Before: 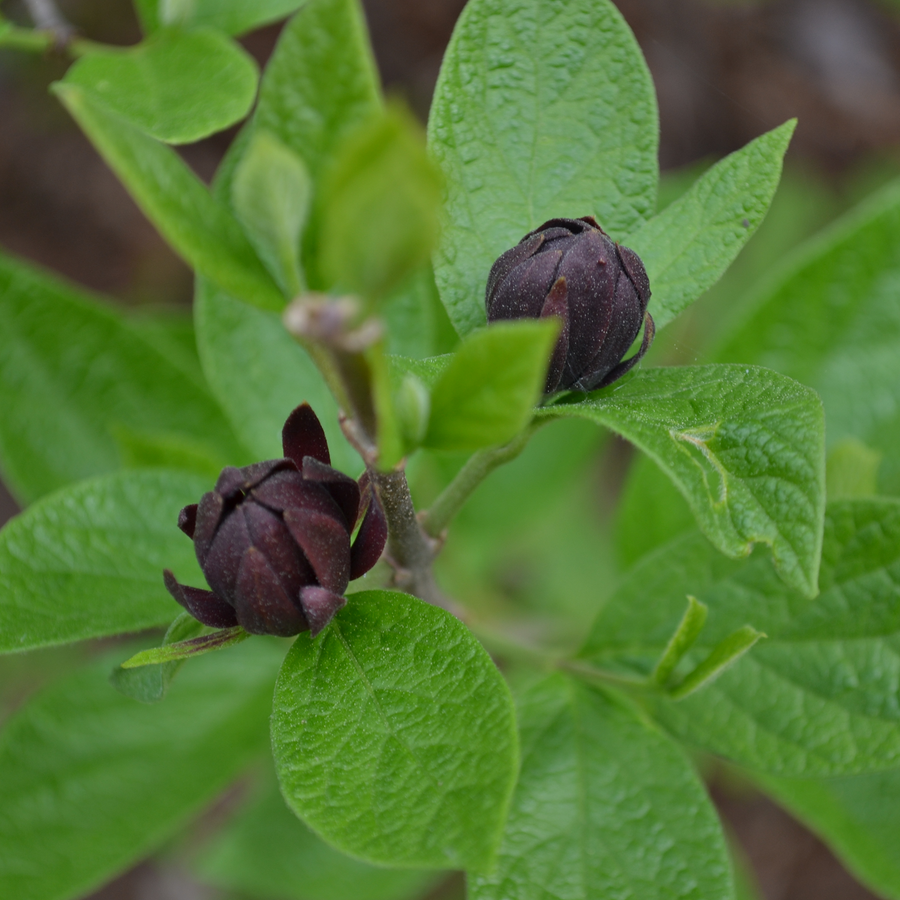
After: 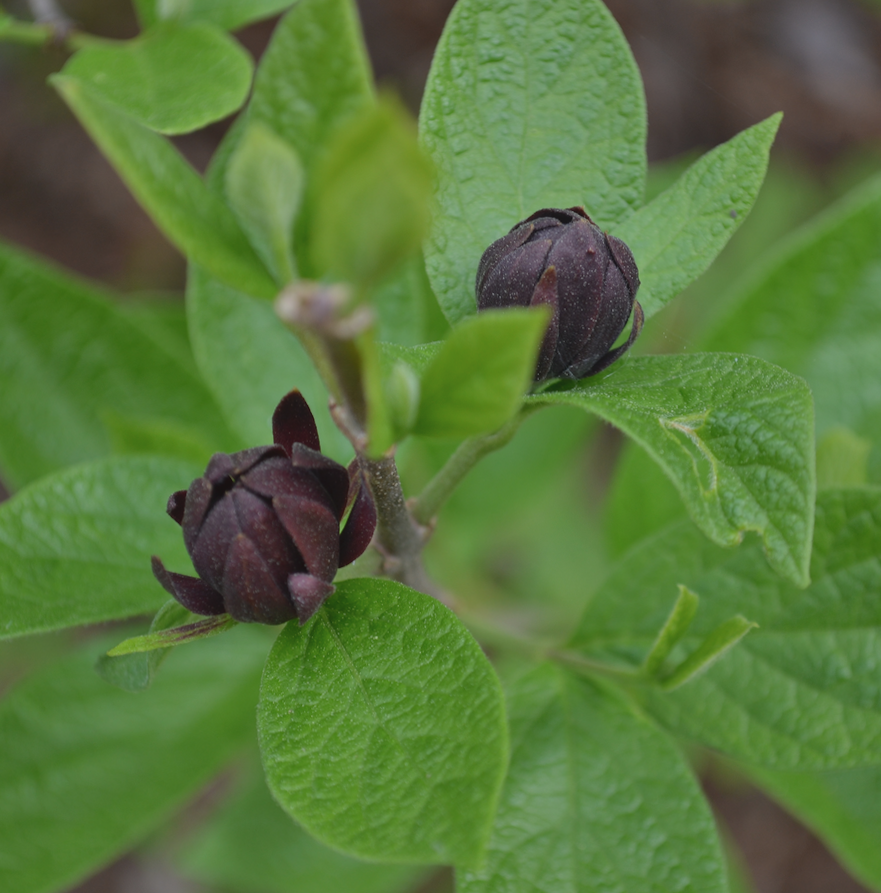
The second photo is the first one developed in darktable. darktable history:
rotate and perspective: rotation 0.226°, lens shift (vertical) -0.042, crop left 0.023, crop right 0.982, crop top 0.006, crop bottom 0.994
contrast brightness saturation: contrast -0.1, saturation -0.1
